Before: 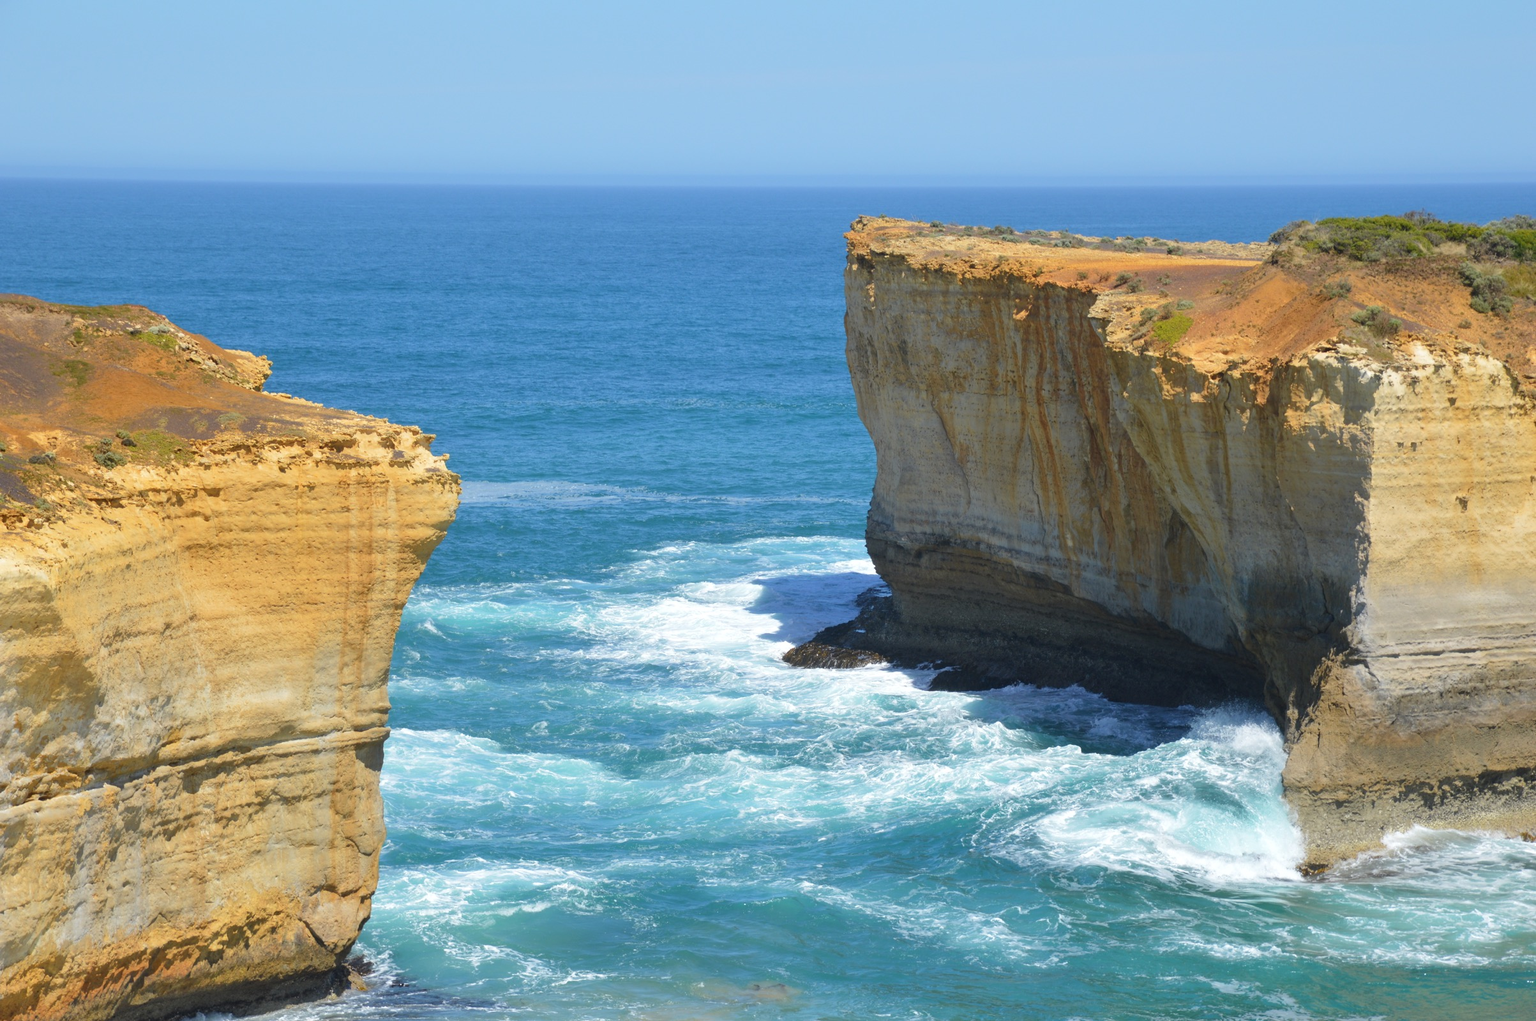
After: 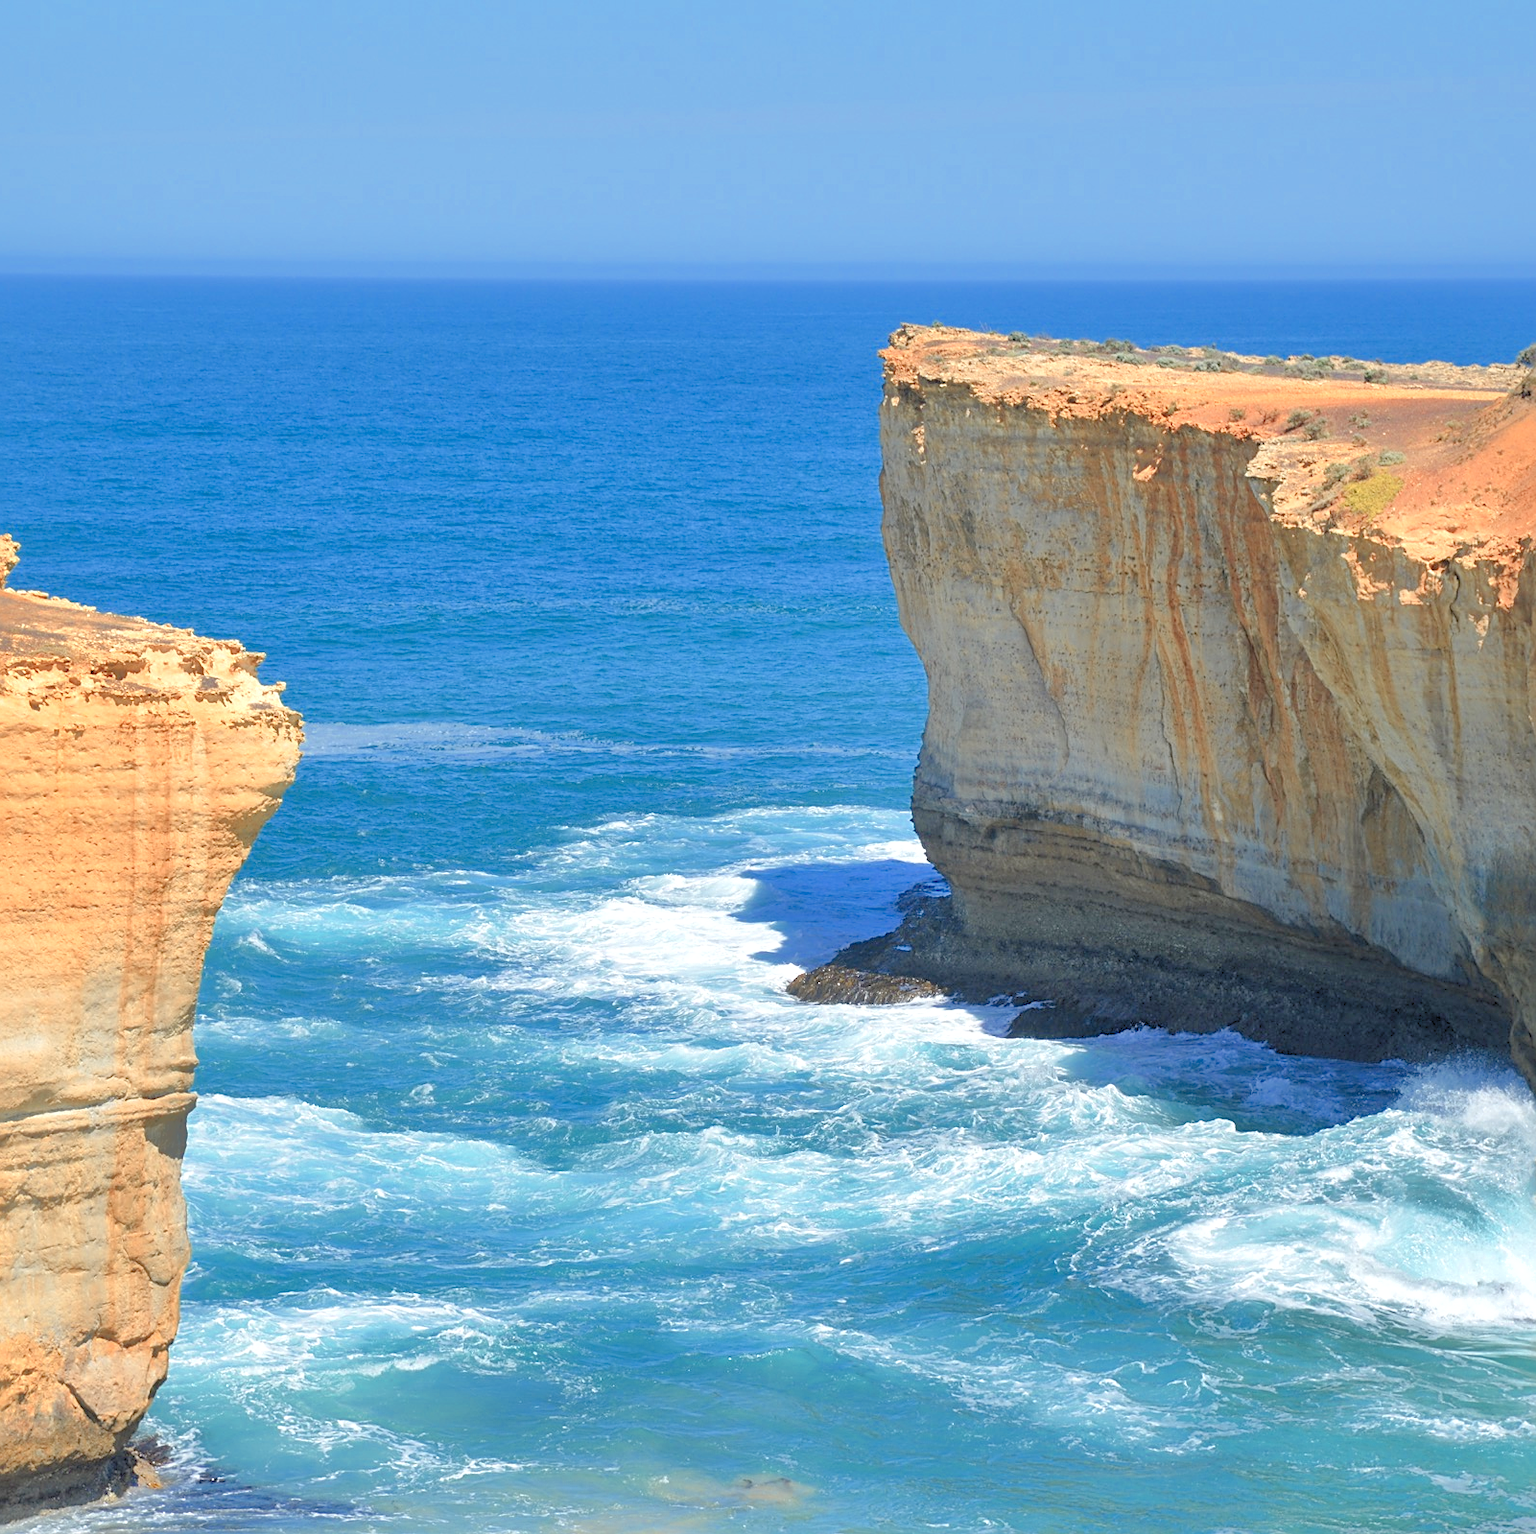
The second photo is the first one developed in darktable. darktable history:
sharpen: on, module defaults
levels: levels [0.072, 0.414, 0.976]
crop: left 16.899%, right 16.556%
shadows and highlights: on, module defaults
color zones: curves: ch0 [(0, 0.473) (0.001, 0.473) (0.226, 0.548) (0.4, 0.589) (0.525, 0.54) (0.728, 0.403) (0.999, 0.473) (1, 0.473)]; ch1 [(0, 0.619) (0.001, 0.619) (0.234, 0.388) (0.4, 0.372) (0.528, 0.422) (0.732, 0.53) (0.999, 0.619) (1, 0.619)]; ch2 [(0, 0.547) (0.001, 0.547) (0.226, 0.45) (0.4, 0.525) (0.525, 0.585) (0.8, 0.511) (0.999, 0.547) (1, 0.547)]
